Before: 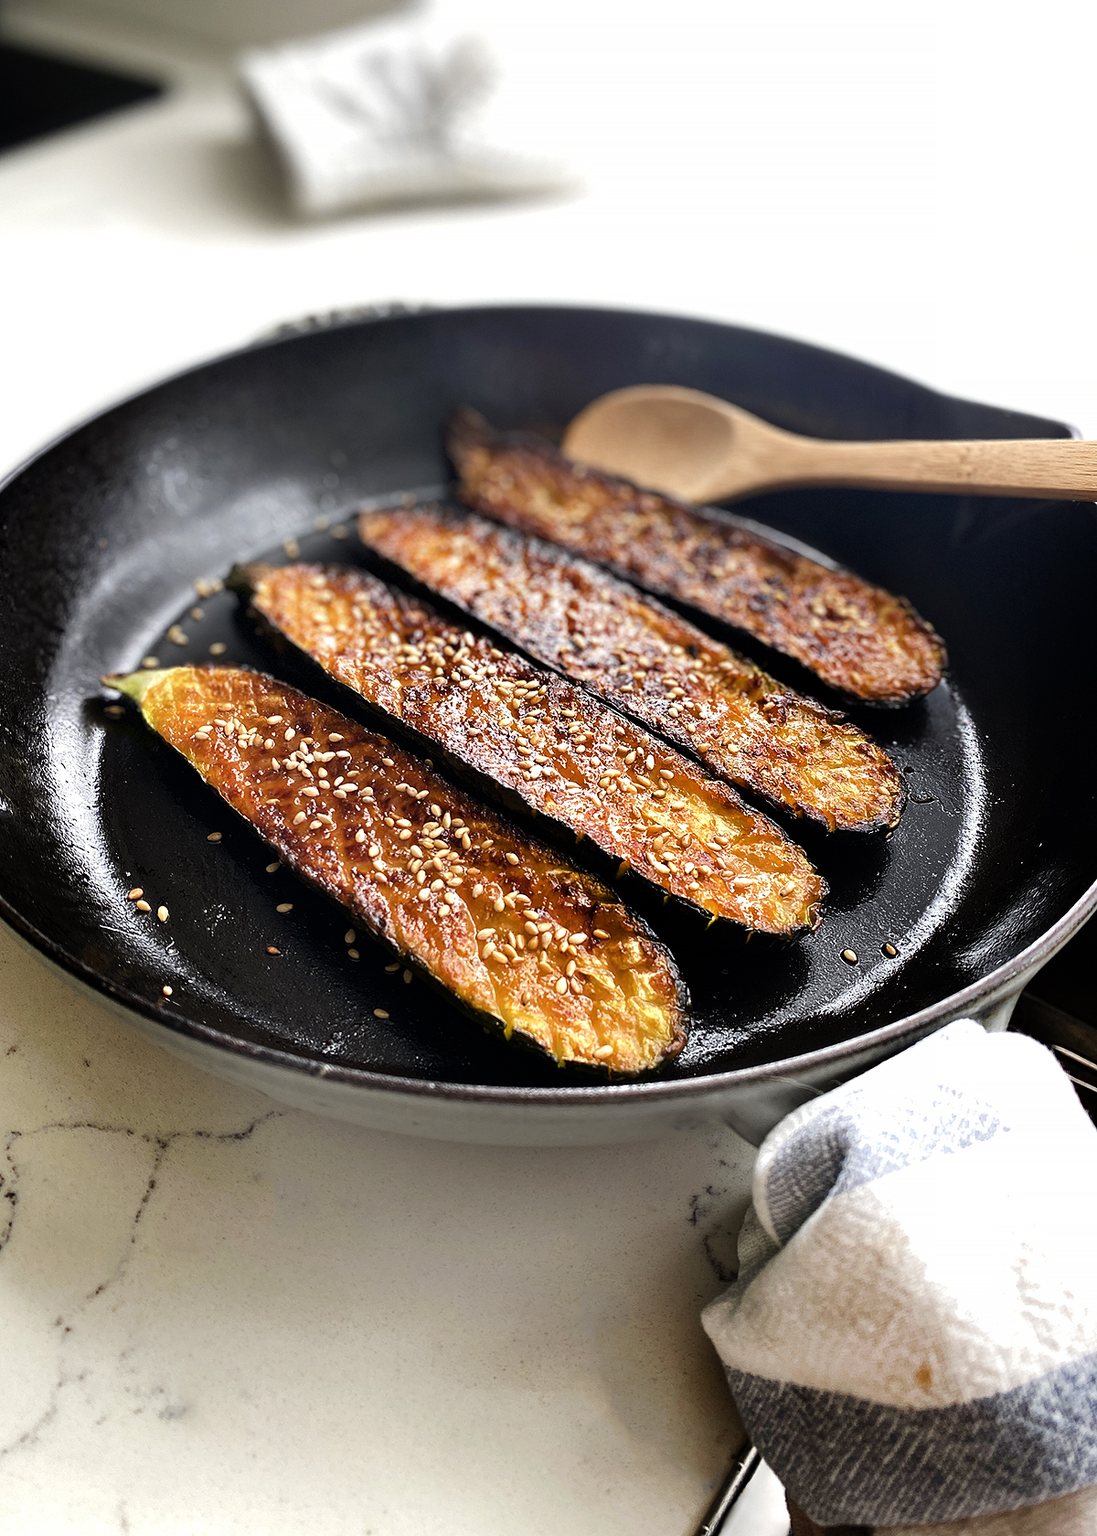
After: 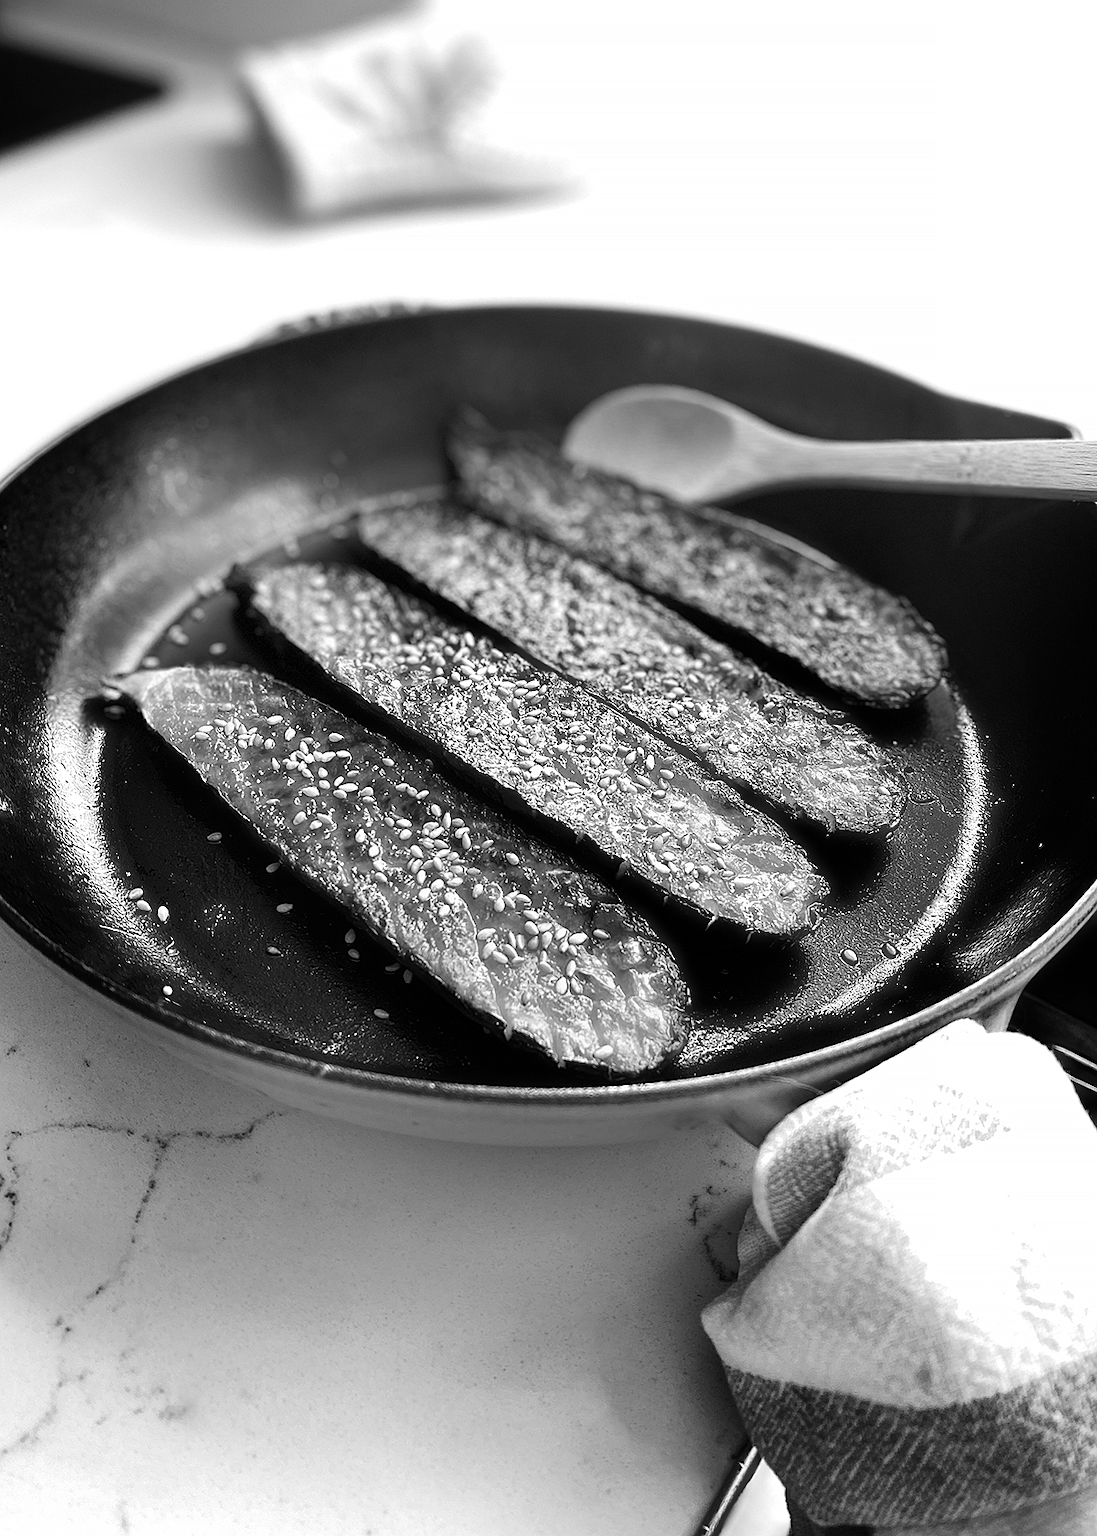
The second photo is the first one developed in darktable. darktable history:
sharpen: radius 1.272, amount 0.305, threshold 0
monochrome: a -3.63, b -0.465
haze removal: strength -0.05
